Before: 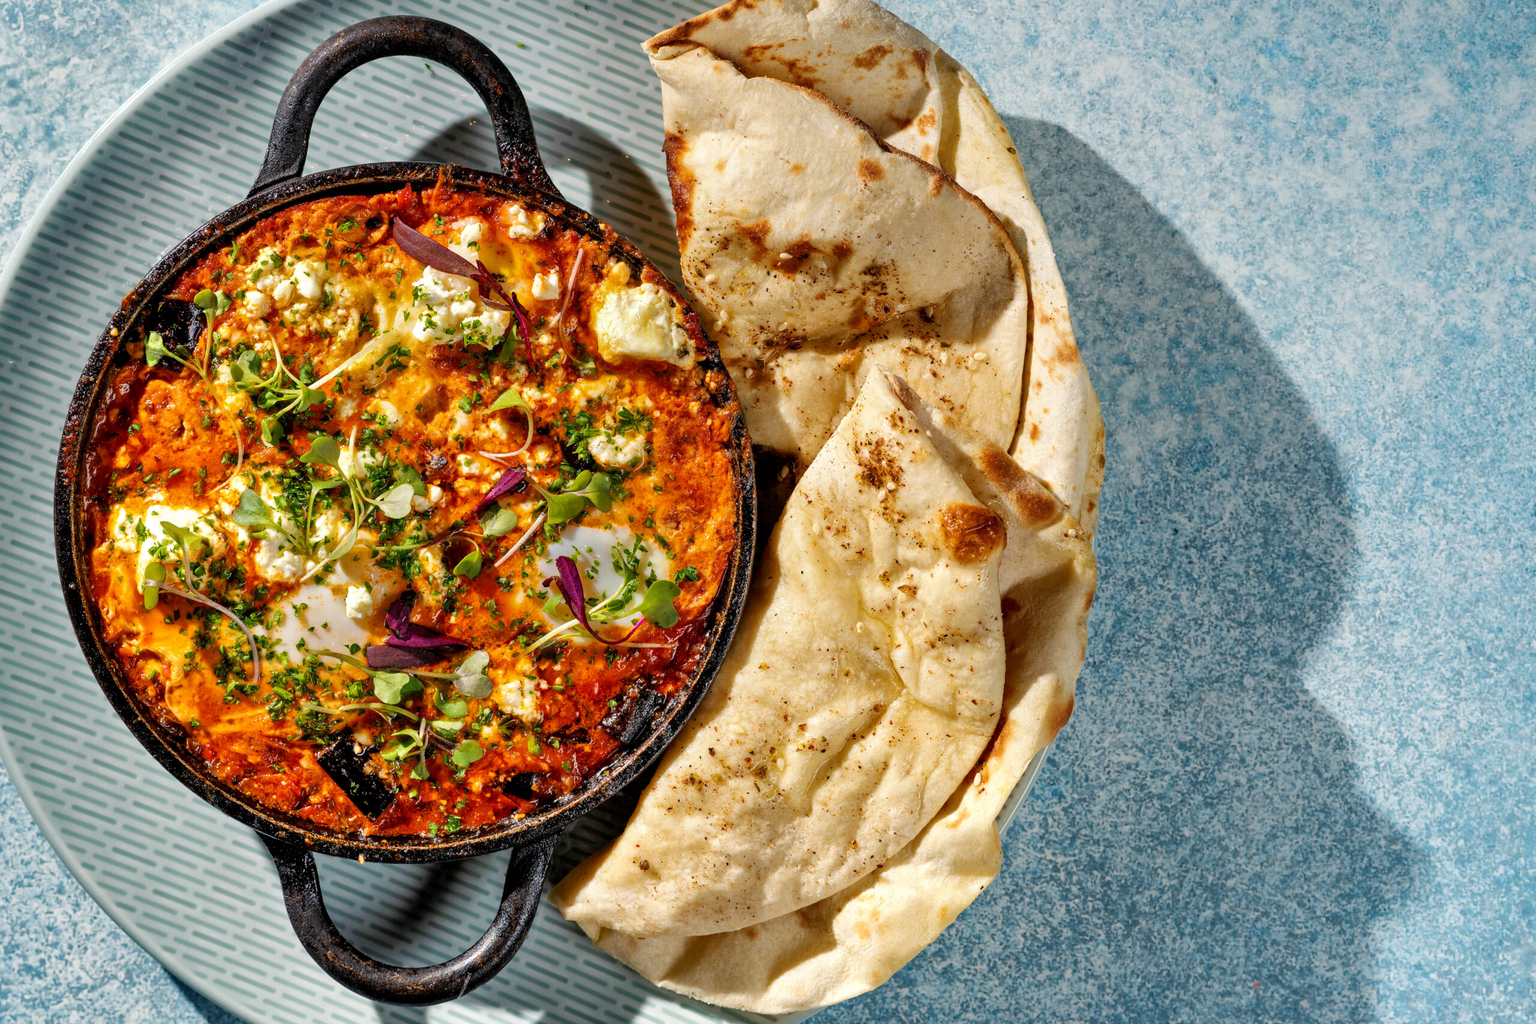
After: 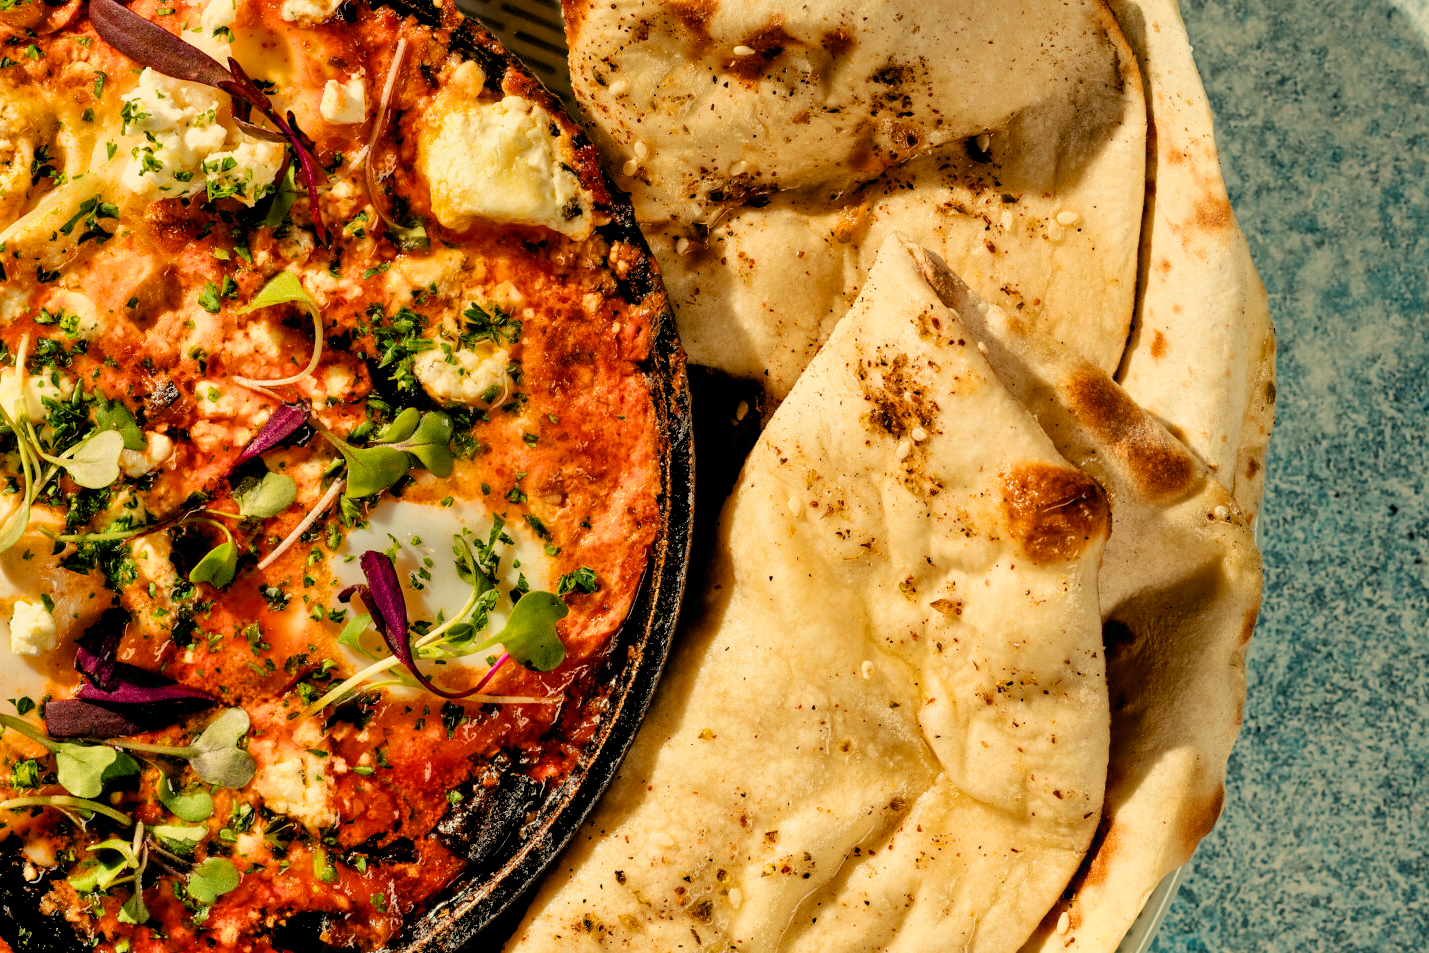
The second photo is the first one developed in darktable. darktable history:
tone equalizer: on, module defaults
exposure: black level correction 0.01, exposure 0.014 EV, compensate highlight preservation false
white balance: red 1.08, blue 0.791
crop and rotate: left 22.13%, top 22.054%, right 22.026%, bottom 22.102%
filmic rgb: black relative exposure -5 EV, white relative exposure 3.2 EV, hardness 3.42, contrast 1.2, highlights saturation mix -30%
